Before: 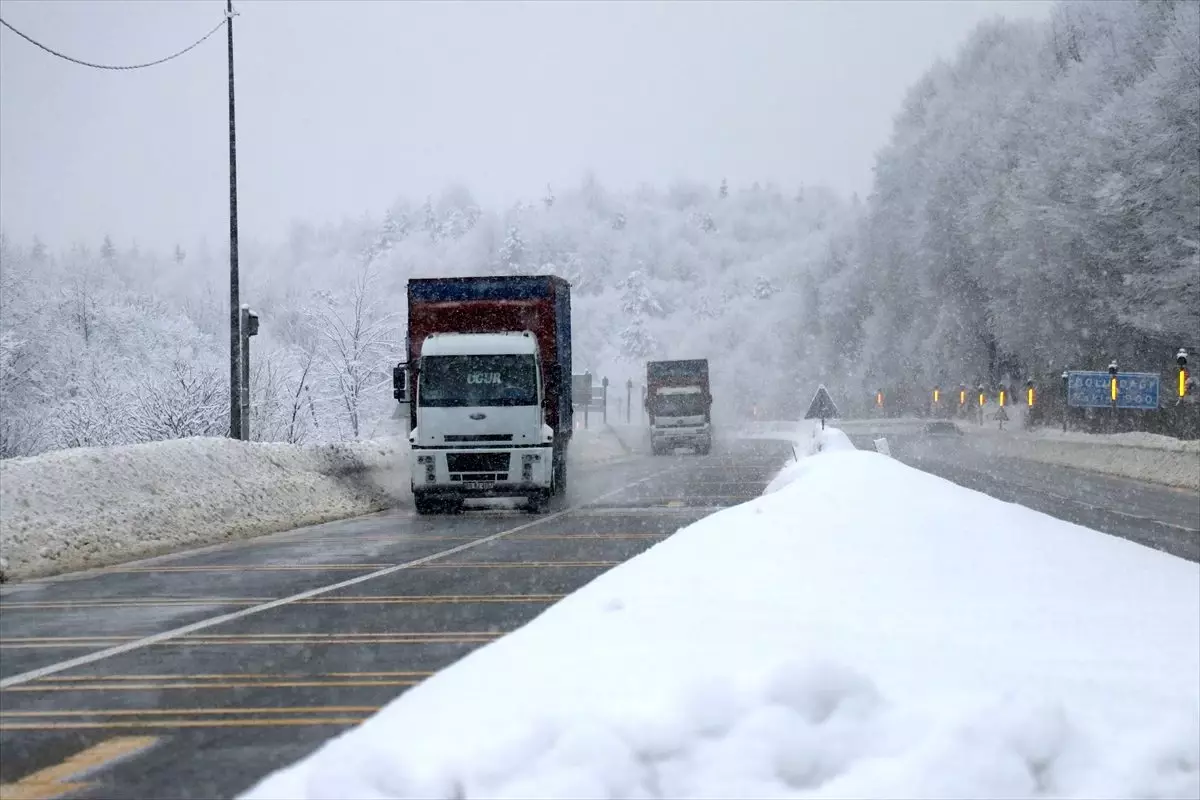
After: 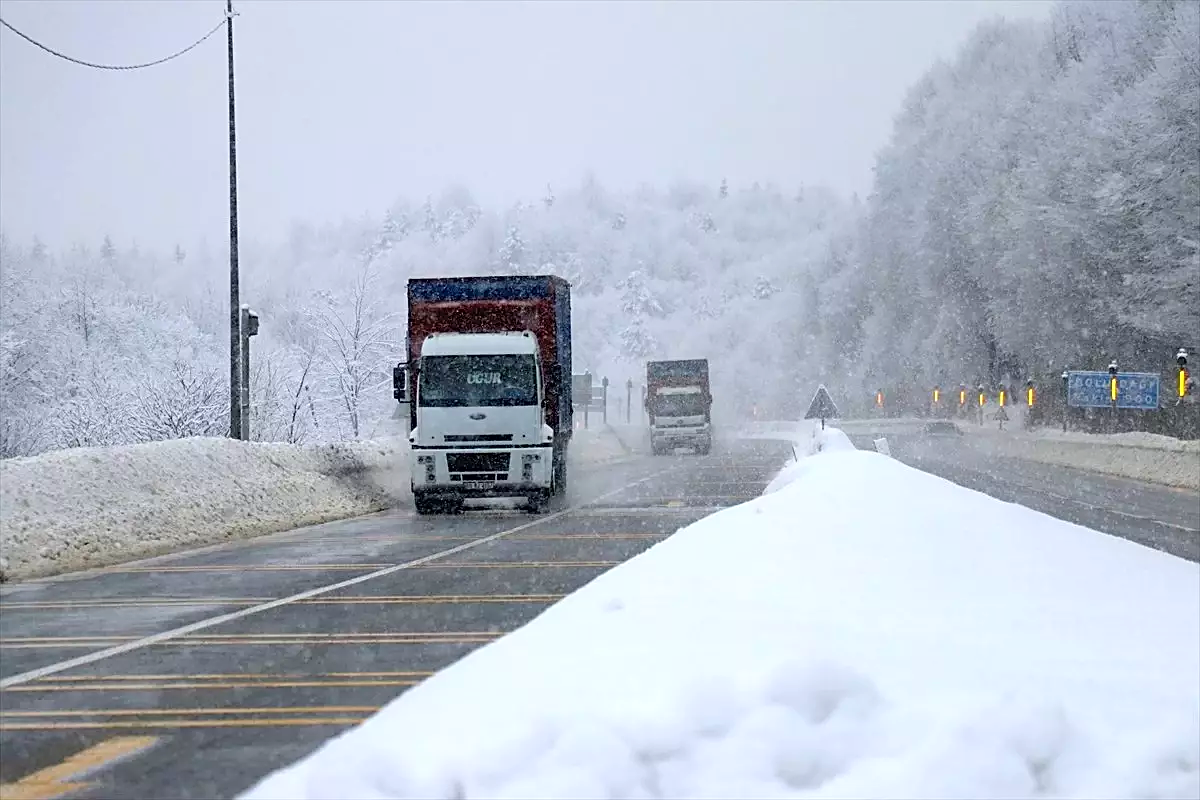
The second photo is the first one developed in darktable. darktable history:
contrast brightness saturation: brightness 0.092, saturation 0.195
sharpen: on, module defaults
